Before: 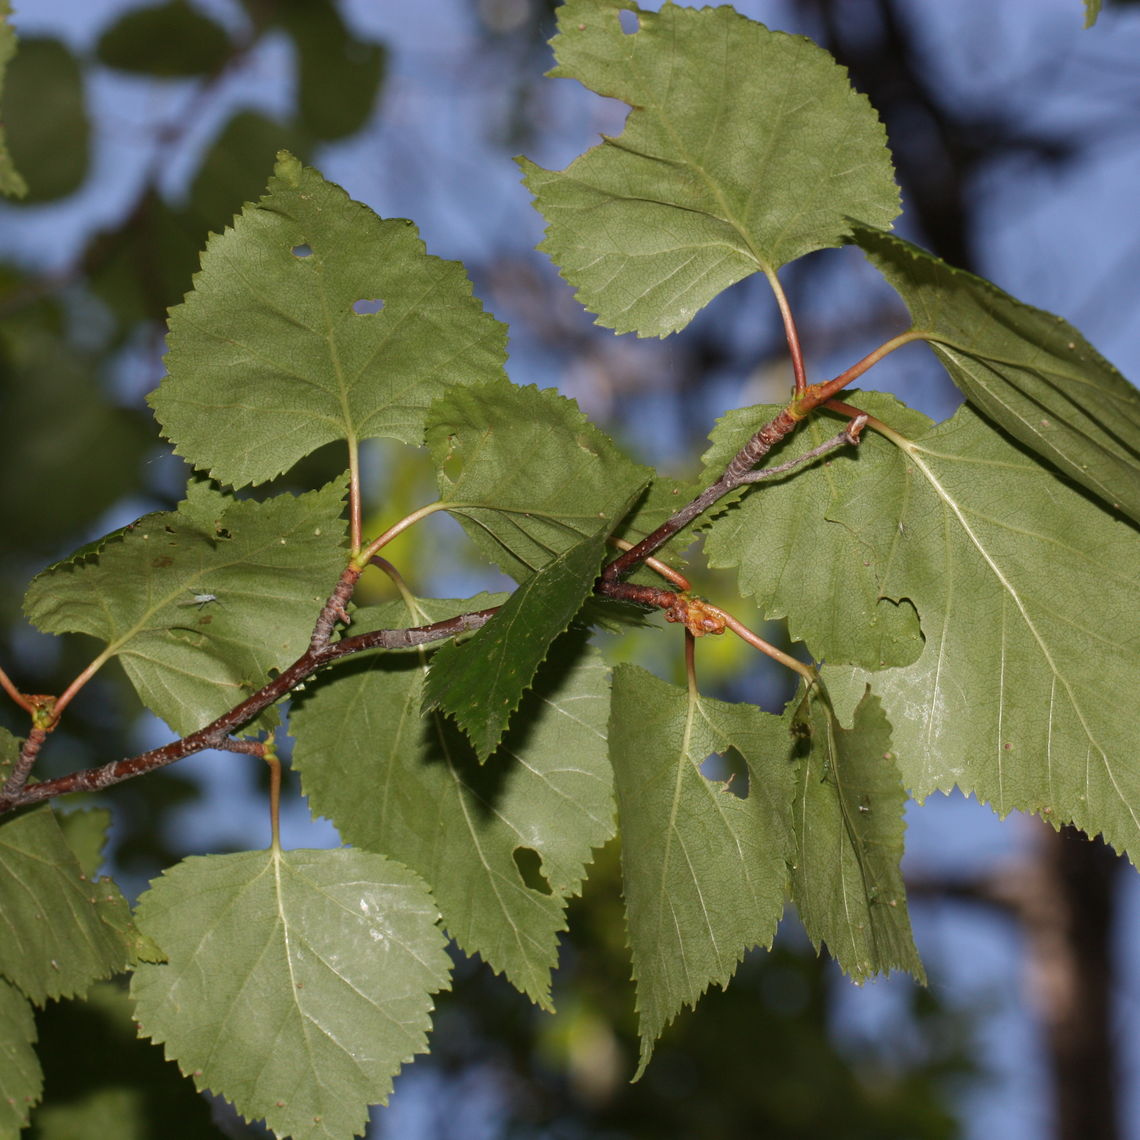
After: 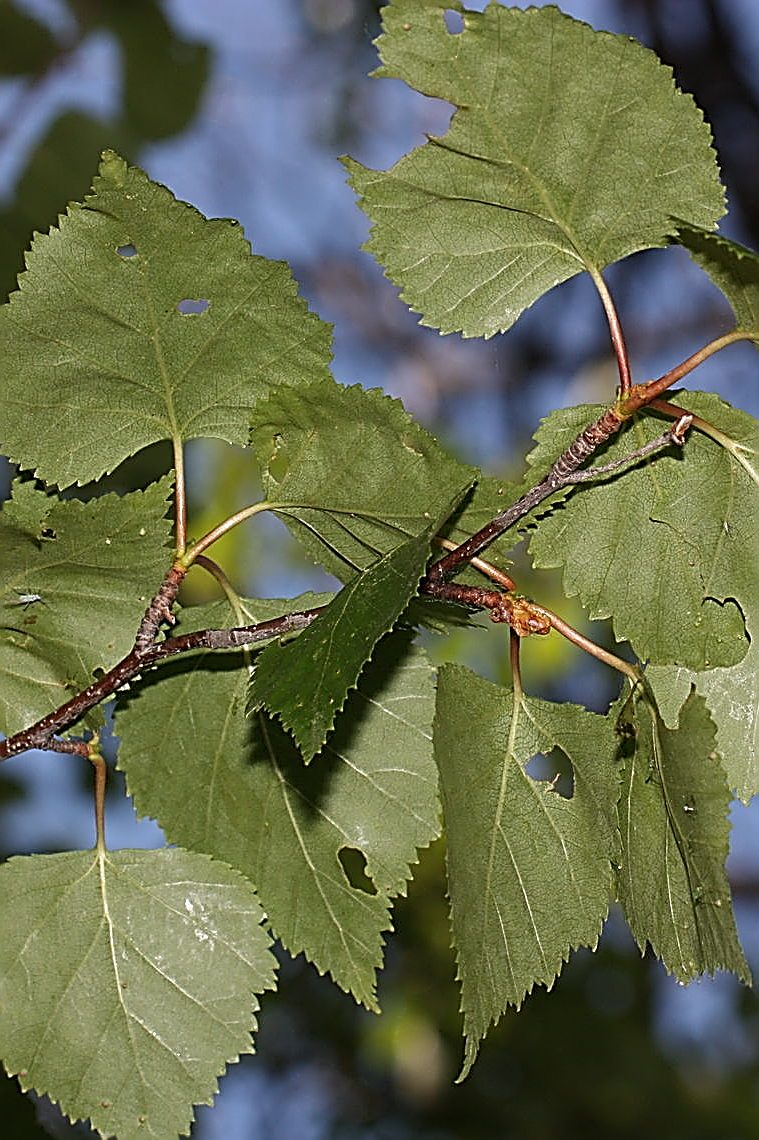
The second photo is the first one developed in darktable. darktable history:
sharpen: amount 2
crop: left 15.419%, right 17.914%
